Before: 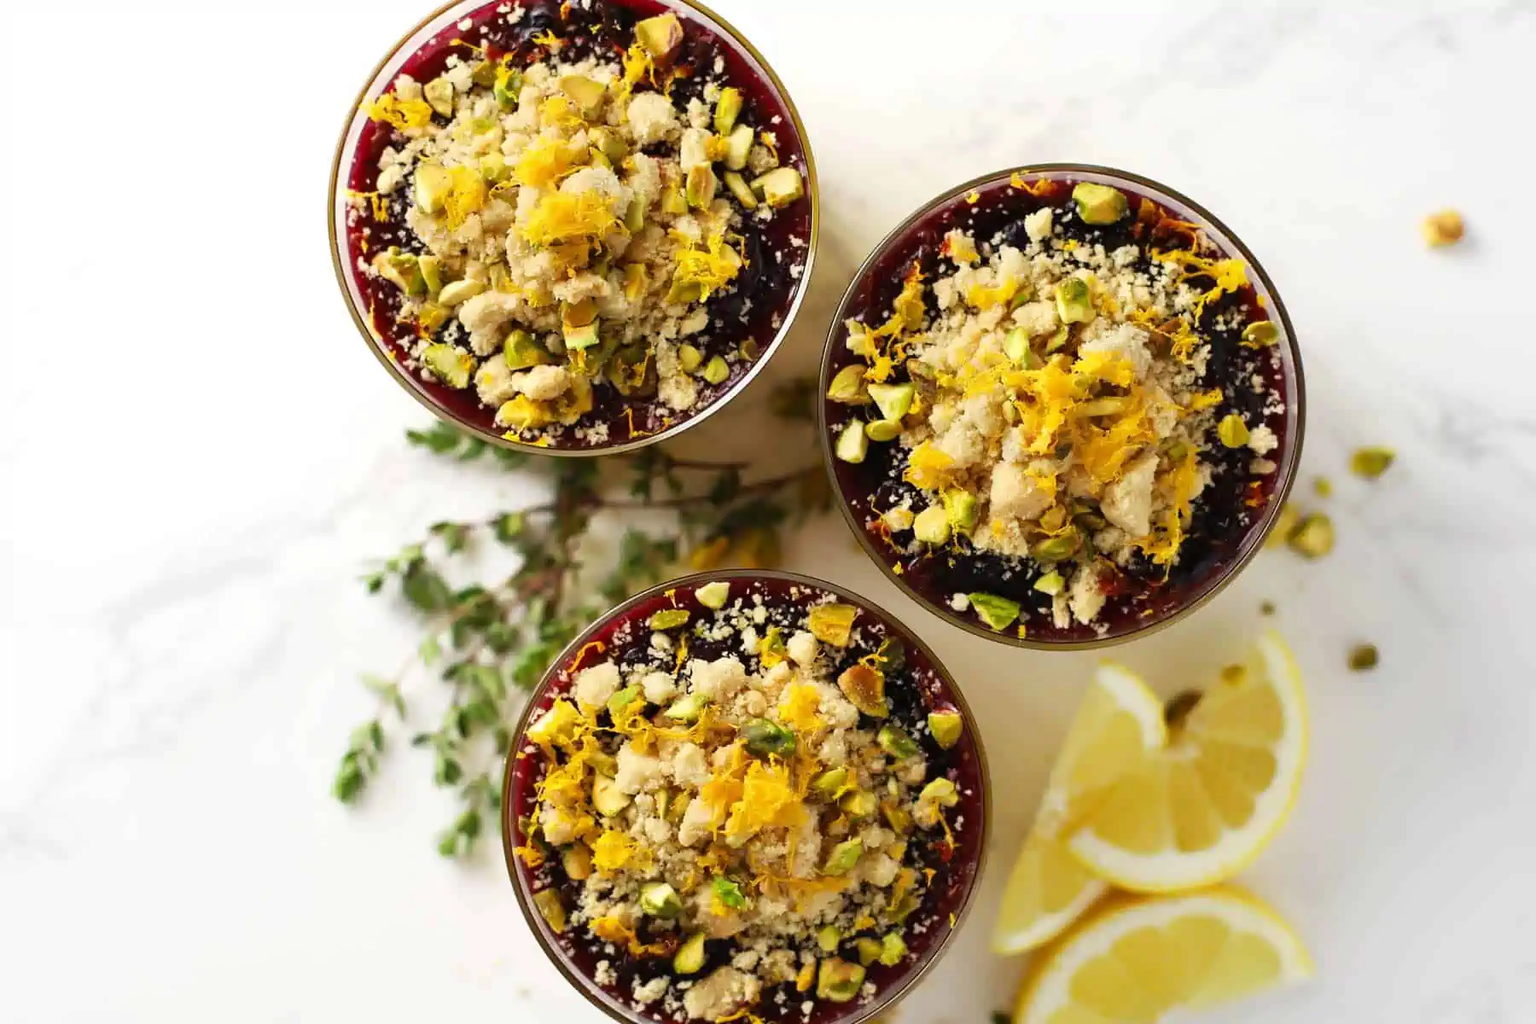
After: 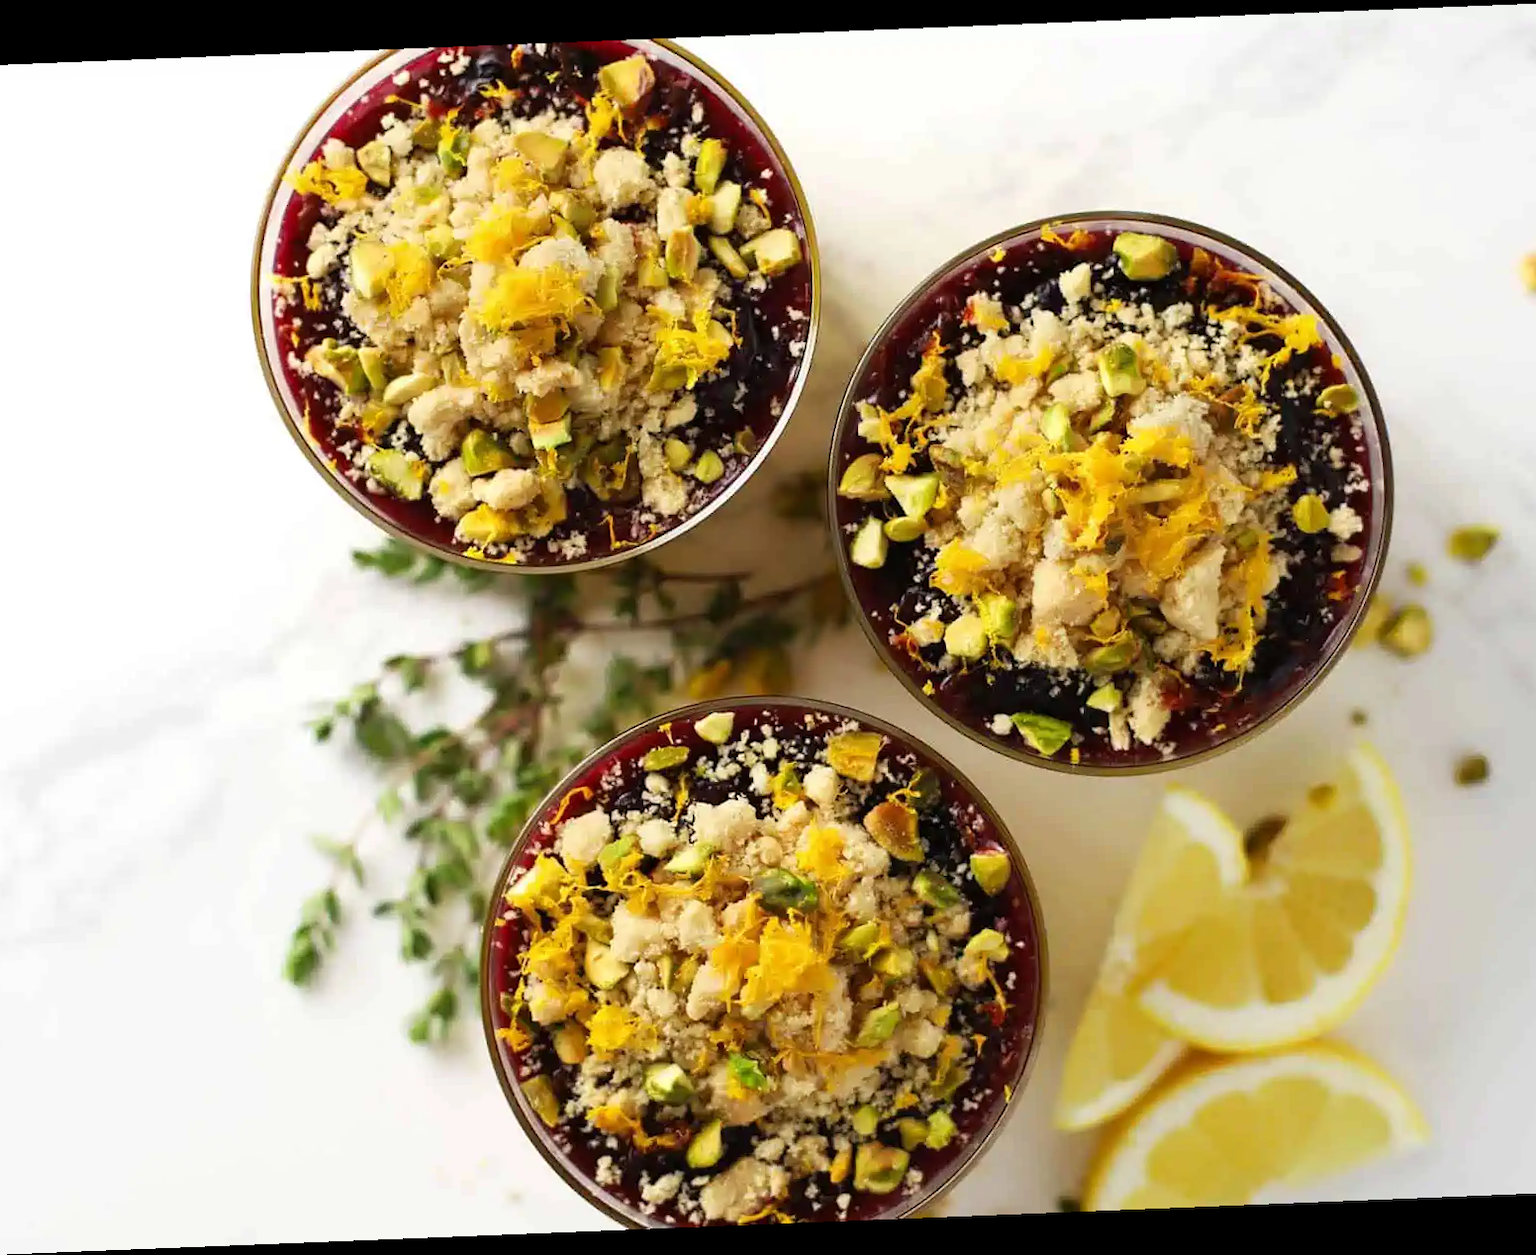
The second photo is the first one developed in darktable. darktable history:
rotate and perspective: rotation -2.29°, automatic cropping off
crop: left 7.598%, right 7.873%
